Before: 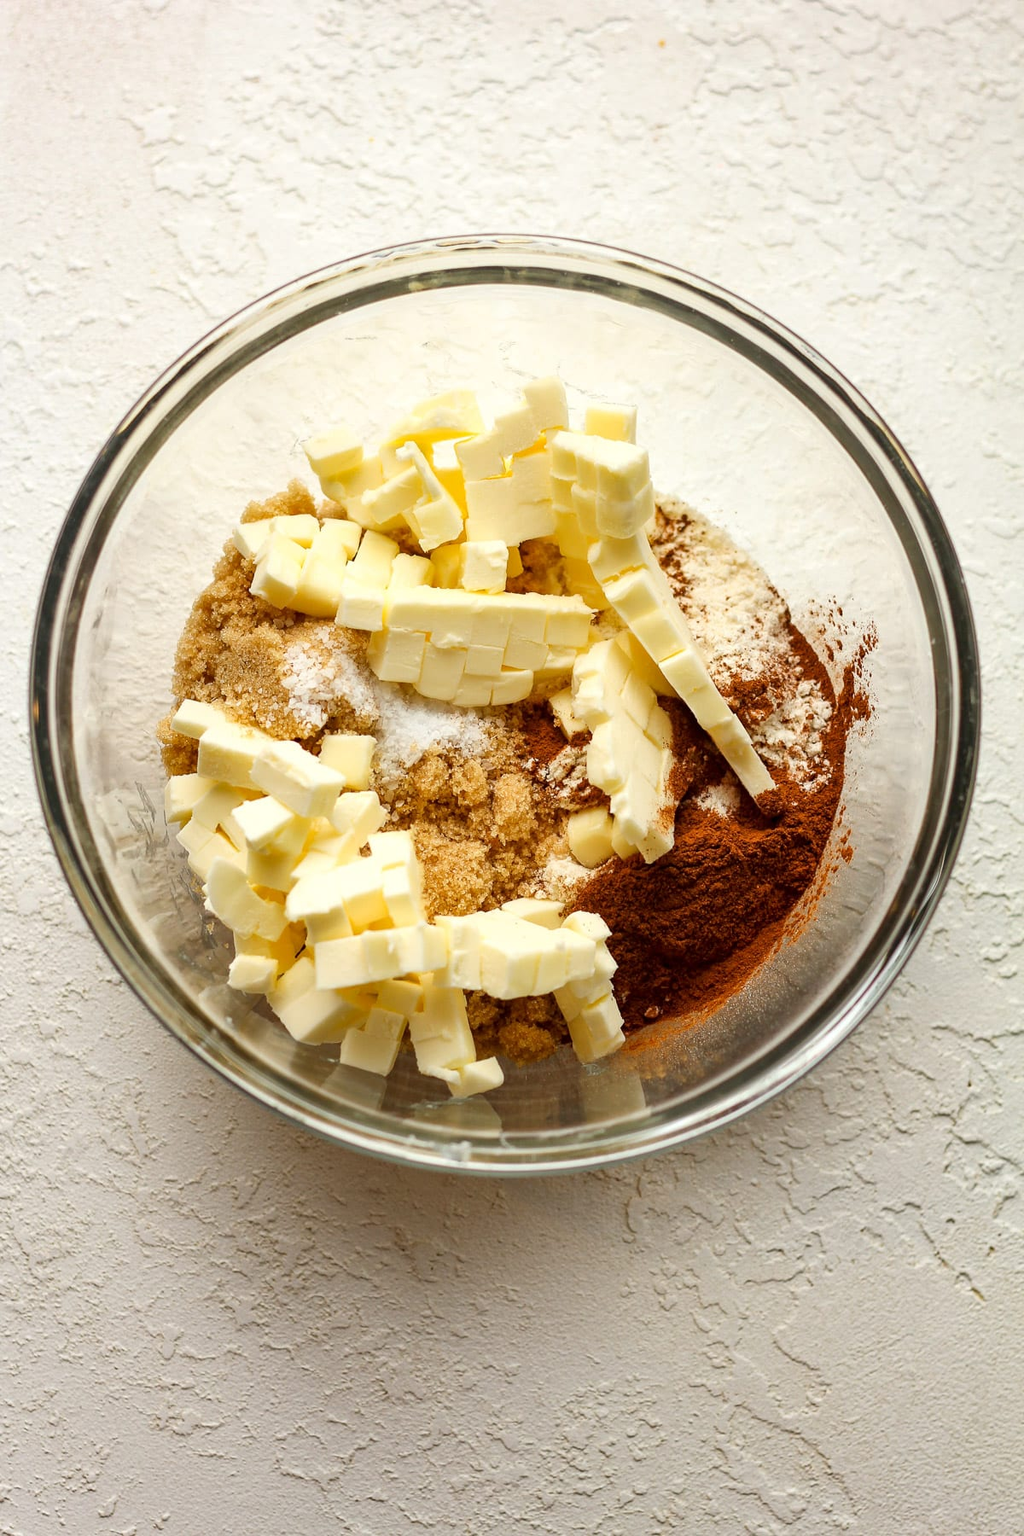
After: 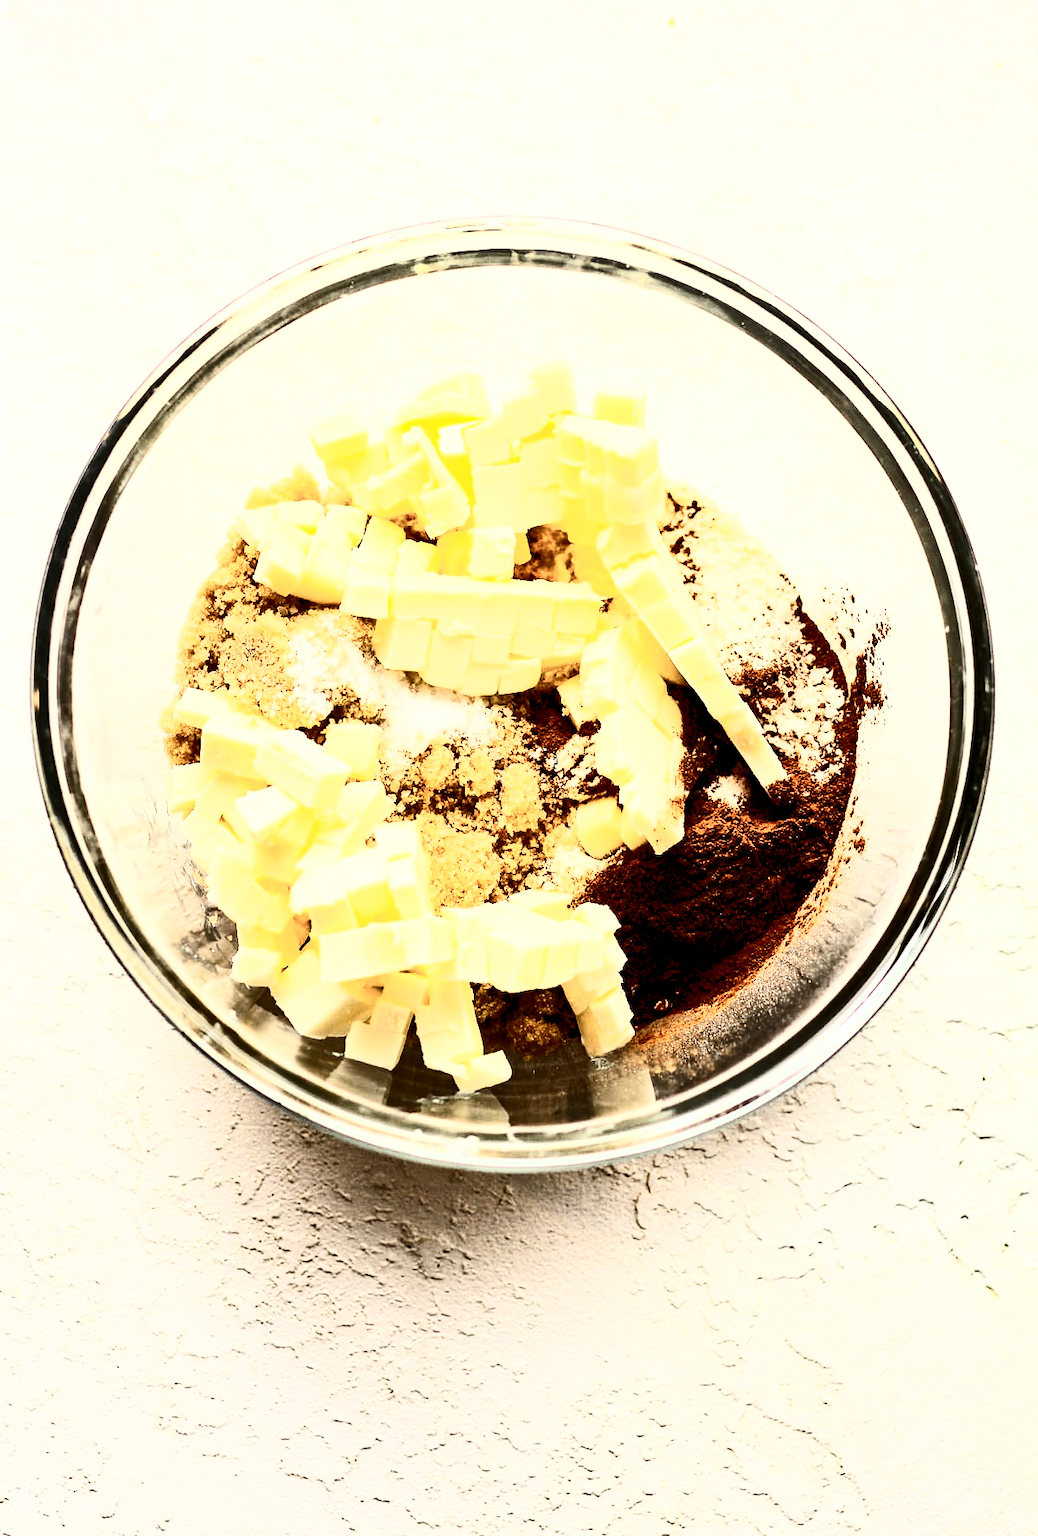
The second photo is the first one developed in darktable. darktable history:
exposure: exposure 0.436 EV, compensate highlight preservation false
crop: top 1.41%, right 0.032%
base curve: curves: ch0 [(0.017, 0) (0.425, 0.441) (0.844, 0.933) (1, 1)]
levels: levels [0, 0.51, 1]
contrast brightness saturation: contrast 0.933, brightness 0.2
